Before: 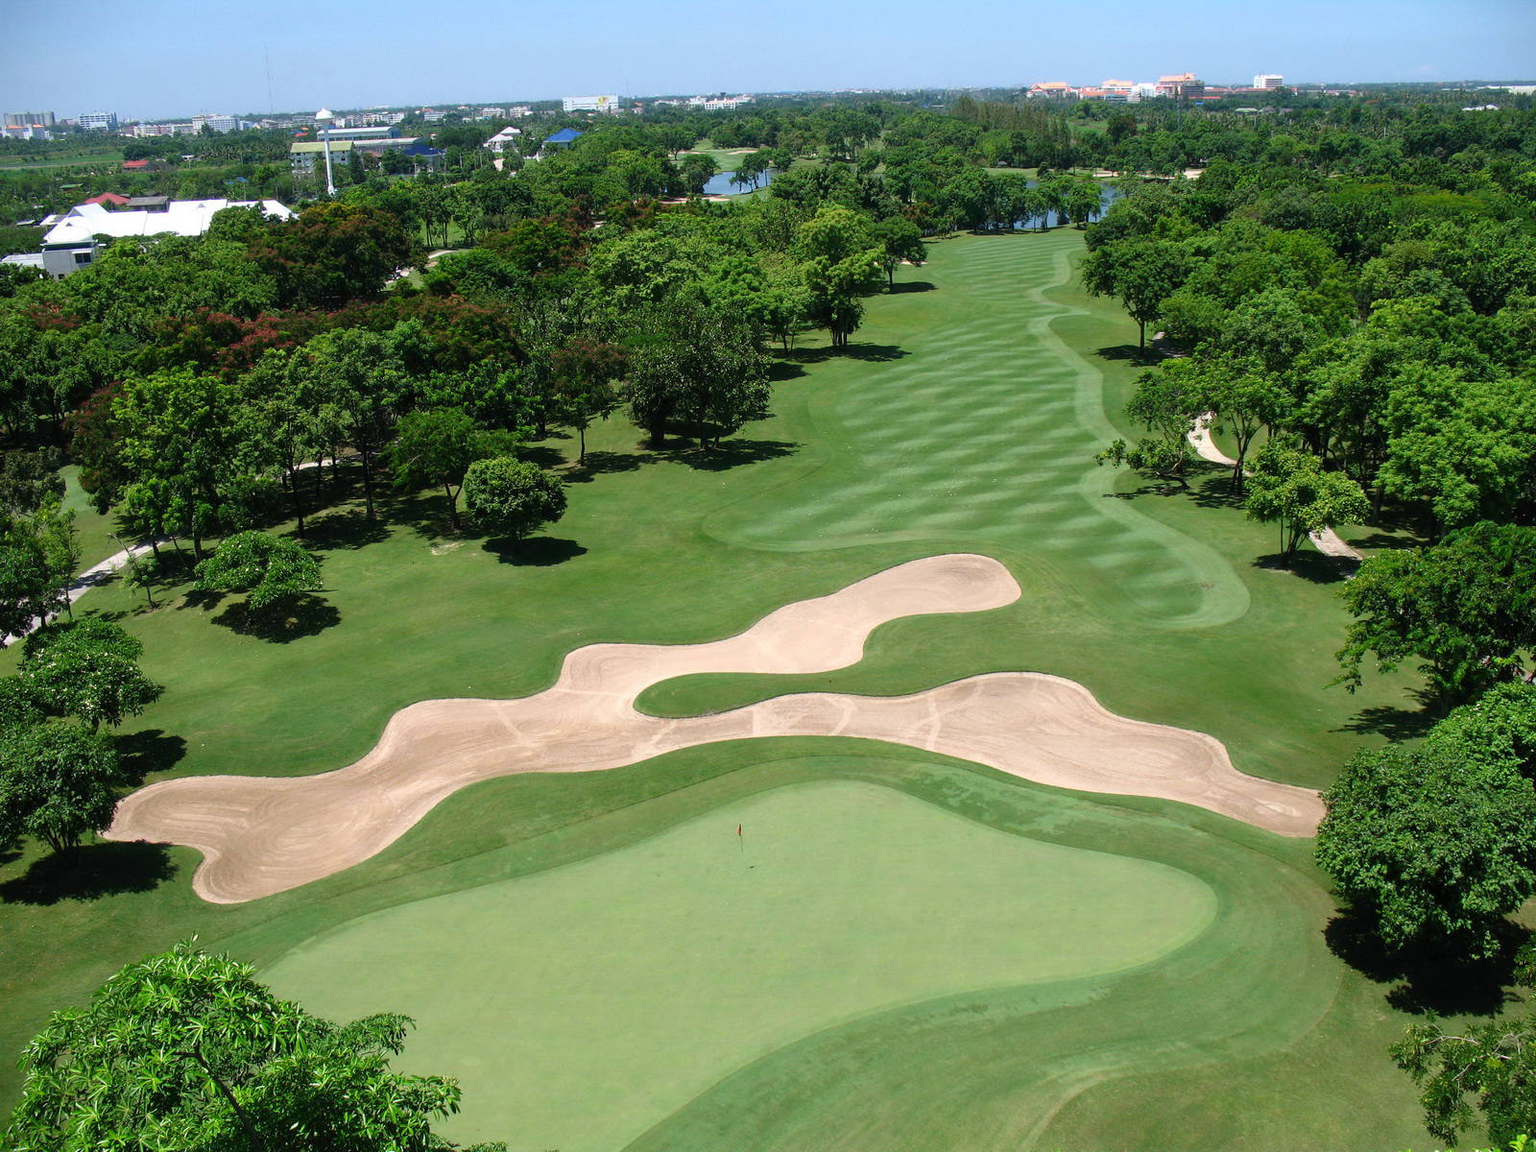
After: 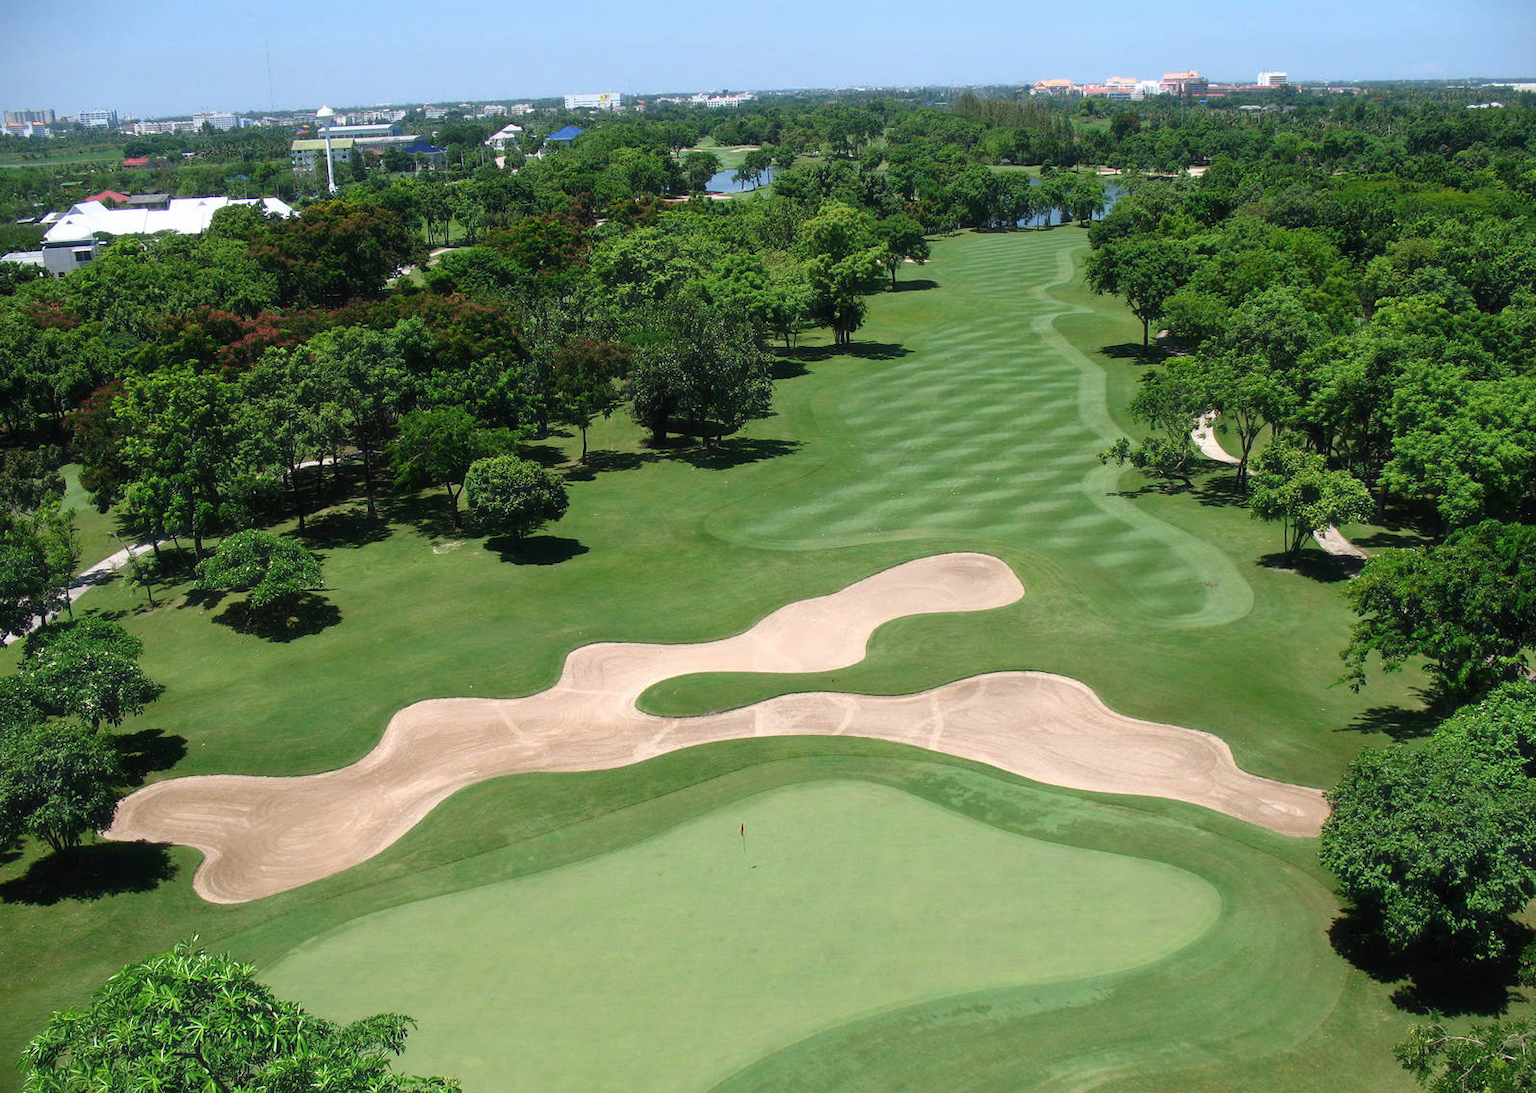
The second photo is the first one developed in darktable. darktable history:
haze removal: strength -0.049, compatibility mode true, adaptive false
tone equalizer: on, module defaults
crop: top 0.261%, right 0.262%, bottom 5.052%
